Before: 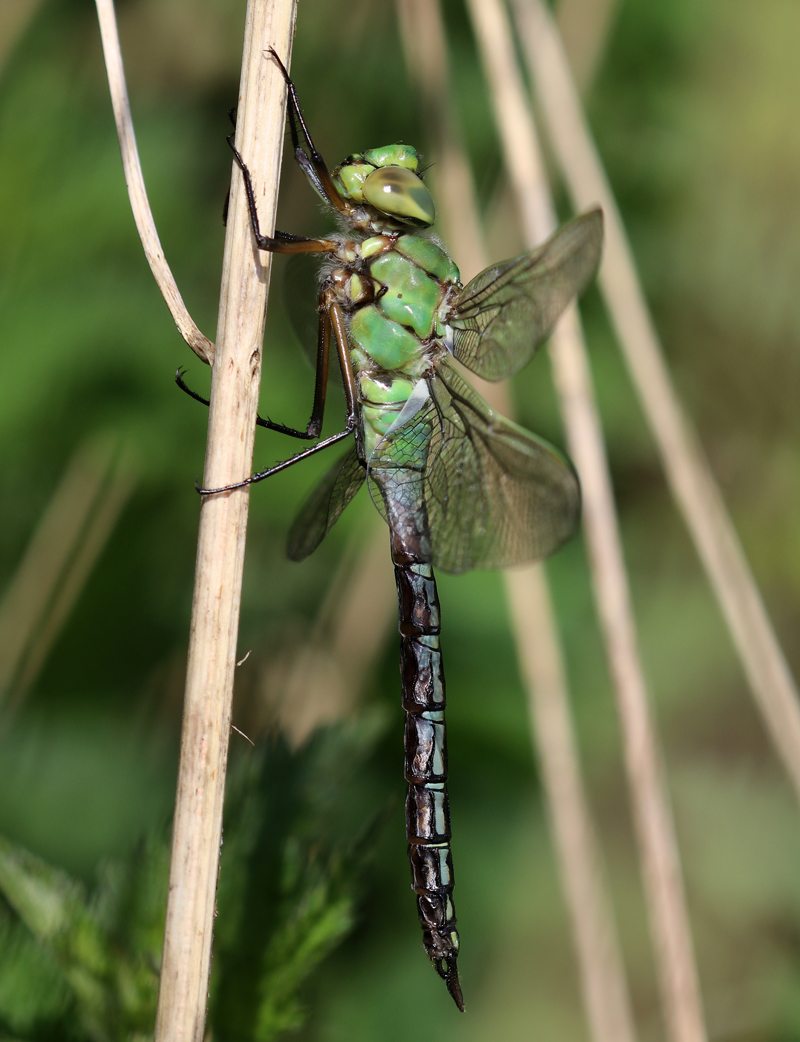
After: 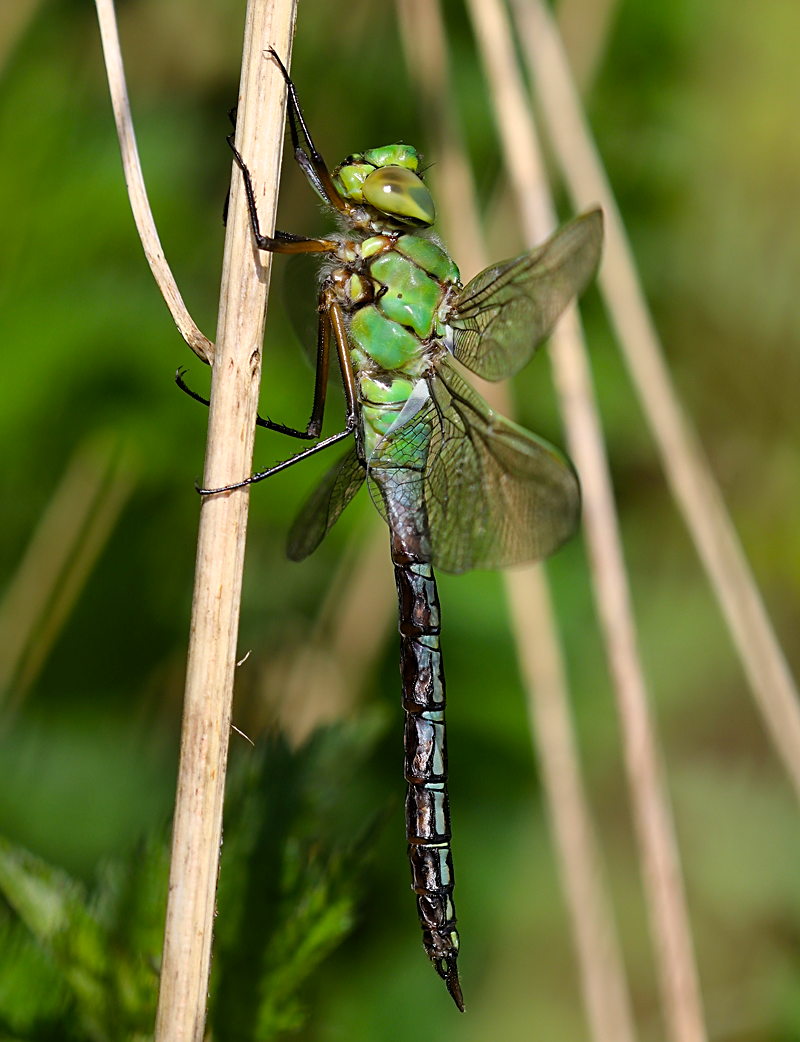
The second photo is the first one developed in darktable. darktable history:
sharpen: radius 1.971
color balance rgb: shadows lift › chroma 3.874%, shadows lift › hue 90.15°, perceptual saturation grading › global saturation 30.26%, perceptual brilliance grading › global brilliance 2.995%, perceptual brilliance grading › highlights -2.49%, perceptual brilliance grading › shadows 2.506%
